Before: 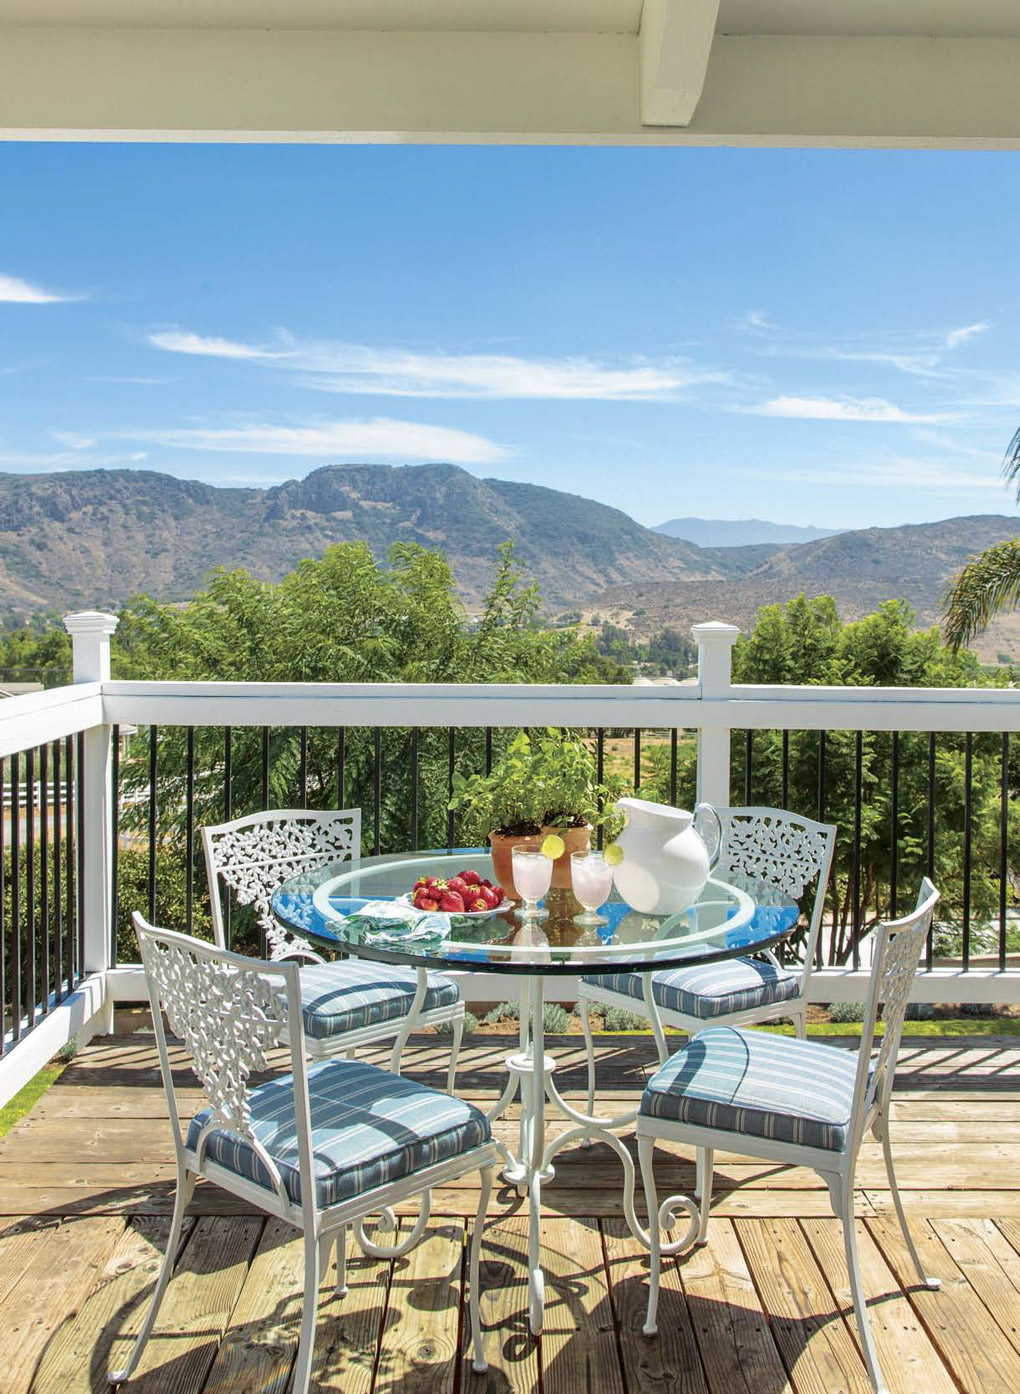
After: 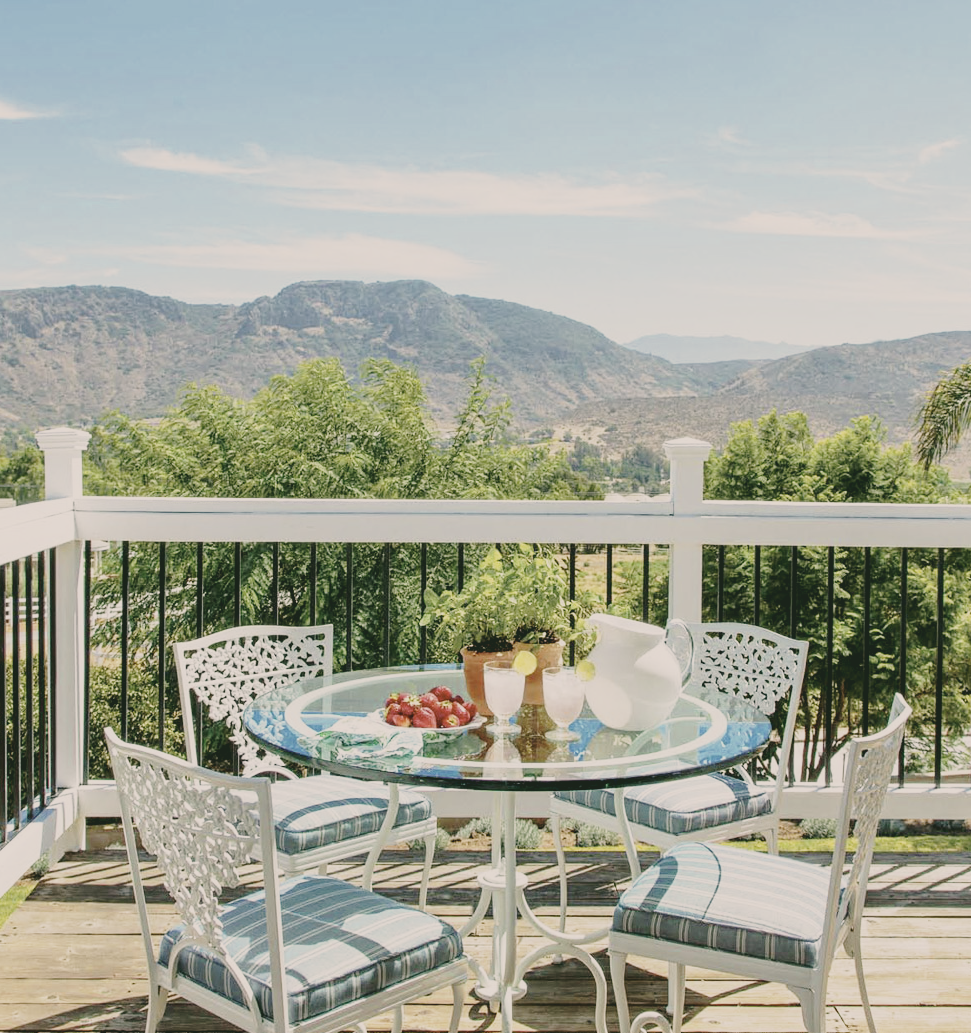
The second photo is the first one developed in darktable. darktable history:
color zones: curves: ch0 [(0.25, 0.5) (0.463, 0.627) (0.484, 0.637) (0.75, 0.5)]
color correction: highlights a* 4.33, highlights b* 4.97, shadows a* -7.33, shadows b* 4.53
crop and rotate: left 2.831%, top 13.267%, right 1.96%, bottom 12.573%
contrast brightness saturation: contrast -0.244, saturation -0.436
base curve: curves: ch0 [(0, 0) (0.028, 0.03) (0.121, 0.232) (0.46, 0.748) (0.859, 0.968) (1, 1)], preserve colors none
exposure: black level correction 0.009, exposure -0.163 EV, compensate exposure bias true, compensate highlight preservation false
